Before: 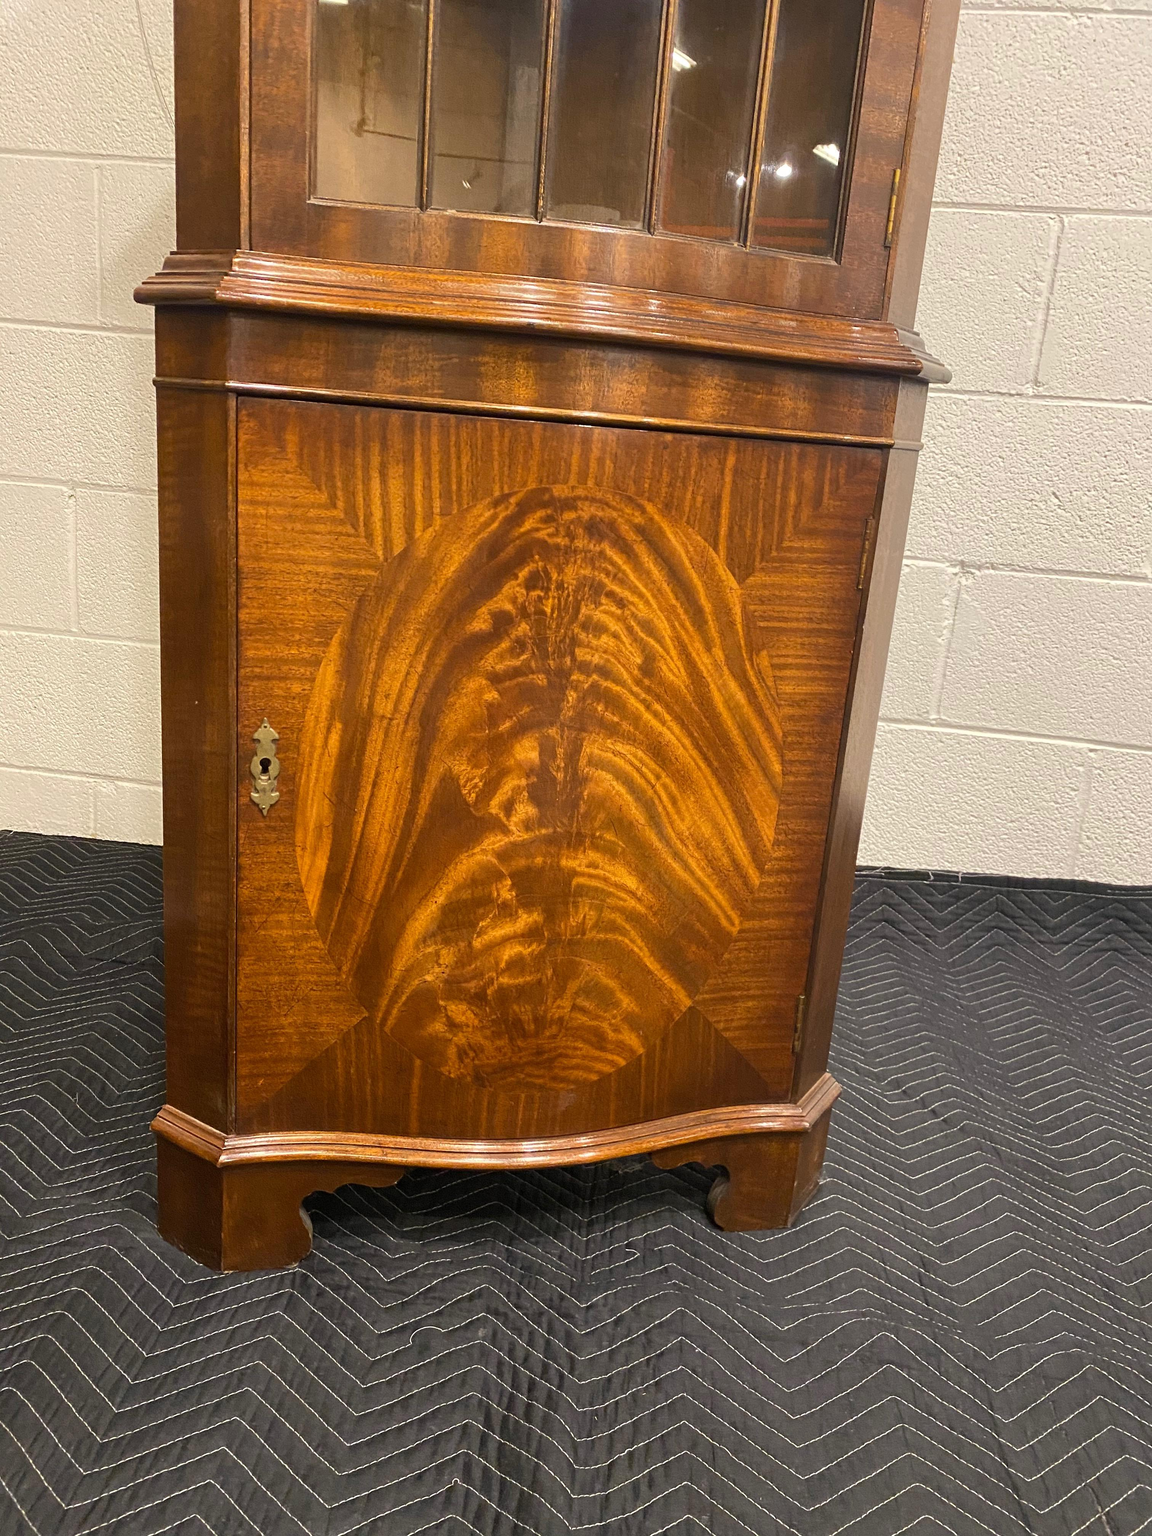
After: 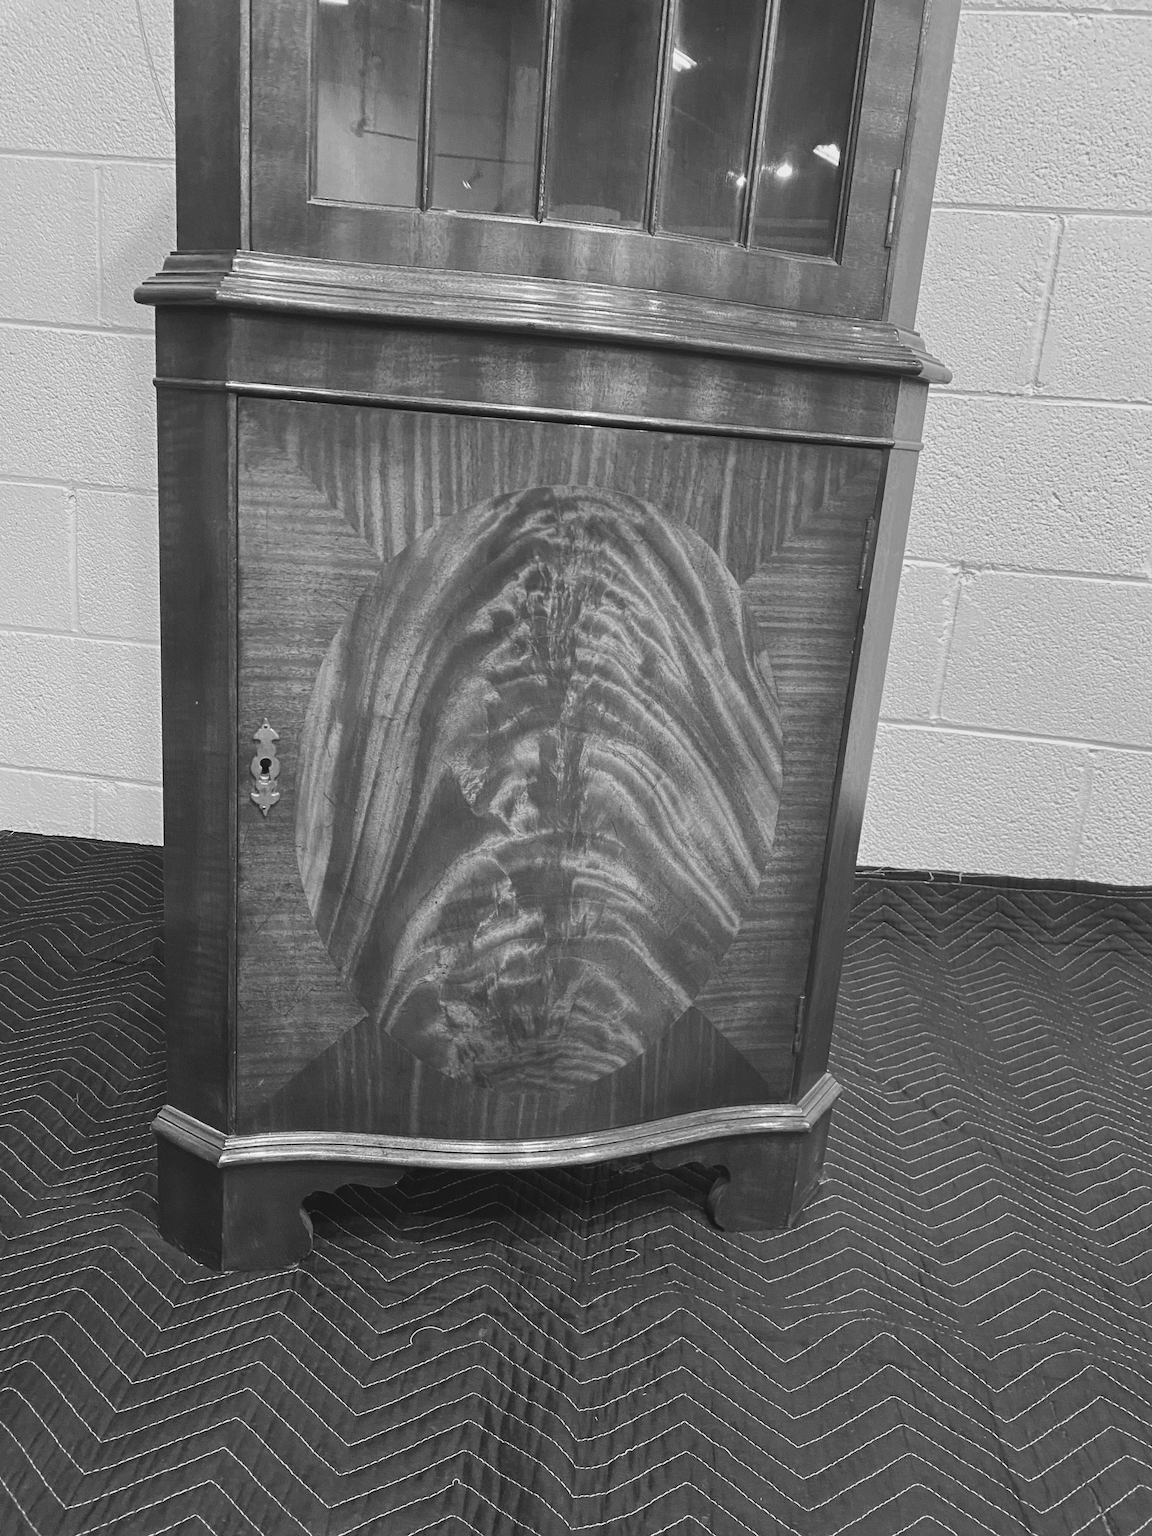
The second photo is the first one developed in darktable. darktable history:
monochrome: a 26.22, b 42.67, size 0.8
color correction: highlights a* -2.24, highlights b* -18.1
exposure: black level correction -0.008, exposure 0.067 EV, compensate highlight preservation false
